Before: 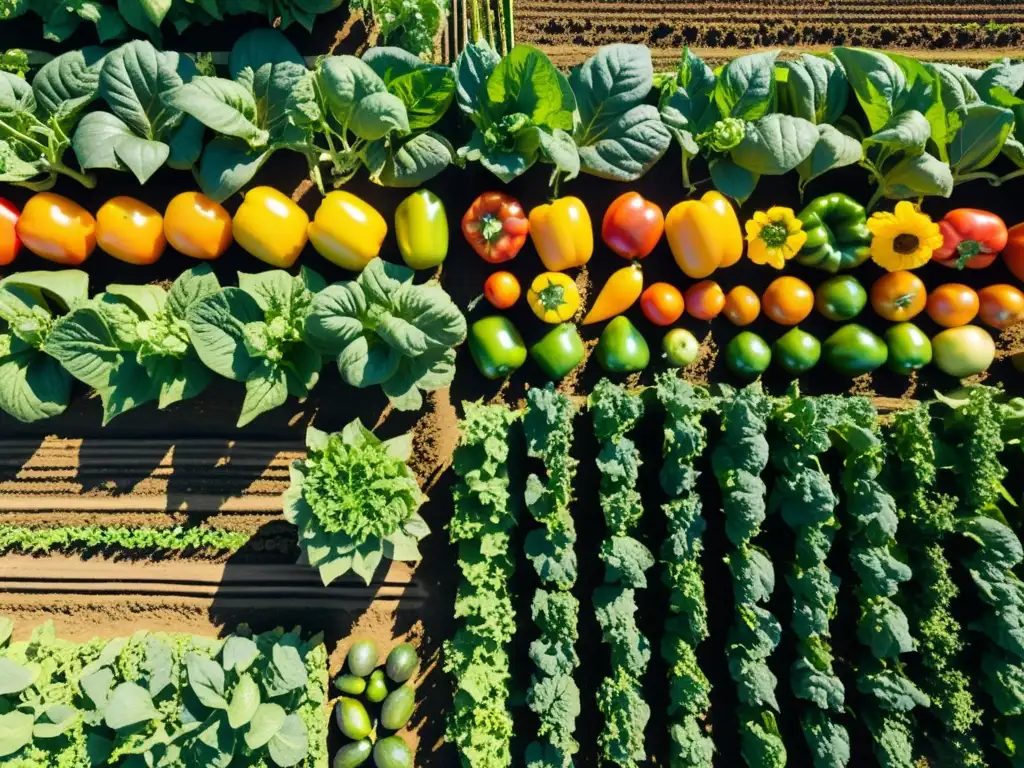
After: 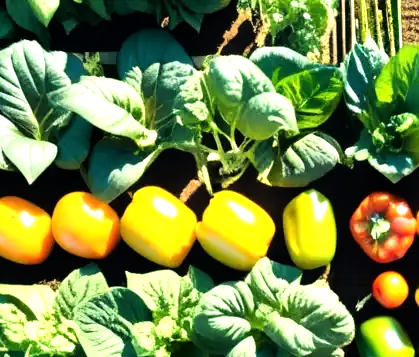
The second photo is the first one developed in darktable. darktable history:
crop and rotate: left 11.021%, top 0.094%, right 48.032%, bottom 53.314%
tone equalizer: -8 EV -1.09 EV, -7 EV -0.972 EV, -6 EV -0.873 EV, -5 EV -0.577 EV, -3 EV 0.554 EV, -2 EV 0.874 EV, -1 EV 0.988 EV, +0 EV 1.06 EV
